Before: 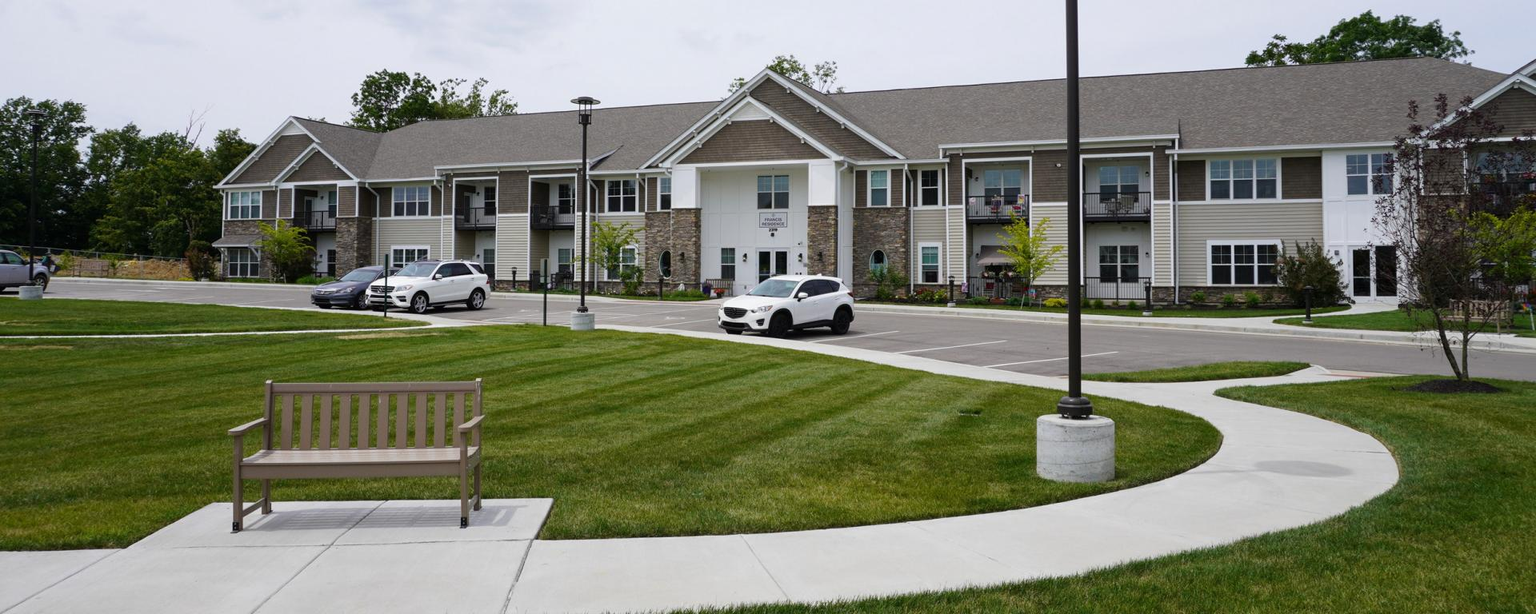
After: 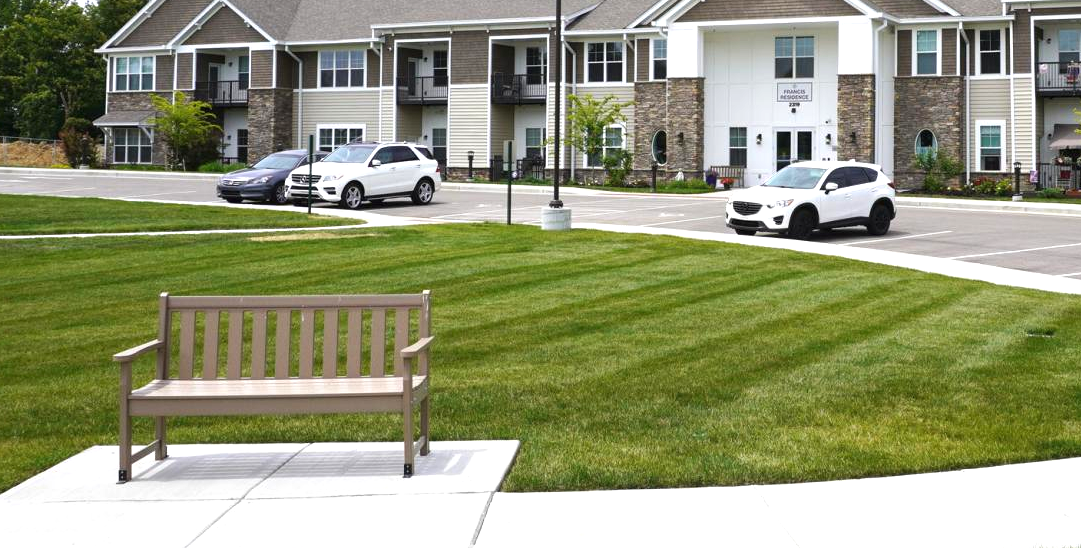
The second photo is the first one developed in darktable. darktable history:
exposure: black level correction -0.001, exposure 0.9 EV, compensate exposure bias true, compensate highlight preservation false
tone equalizer: on, module defaults
crop: left 8.966%, top 23.852%, right 34.699%, bottom 4.703%
